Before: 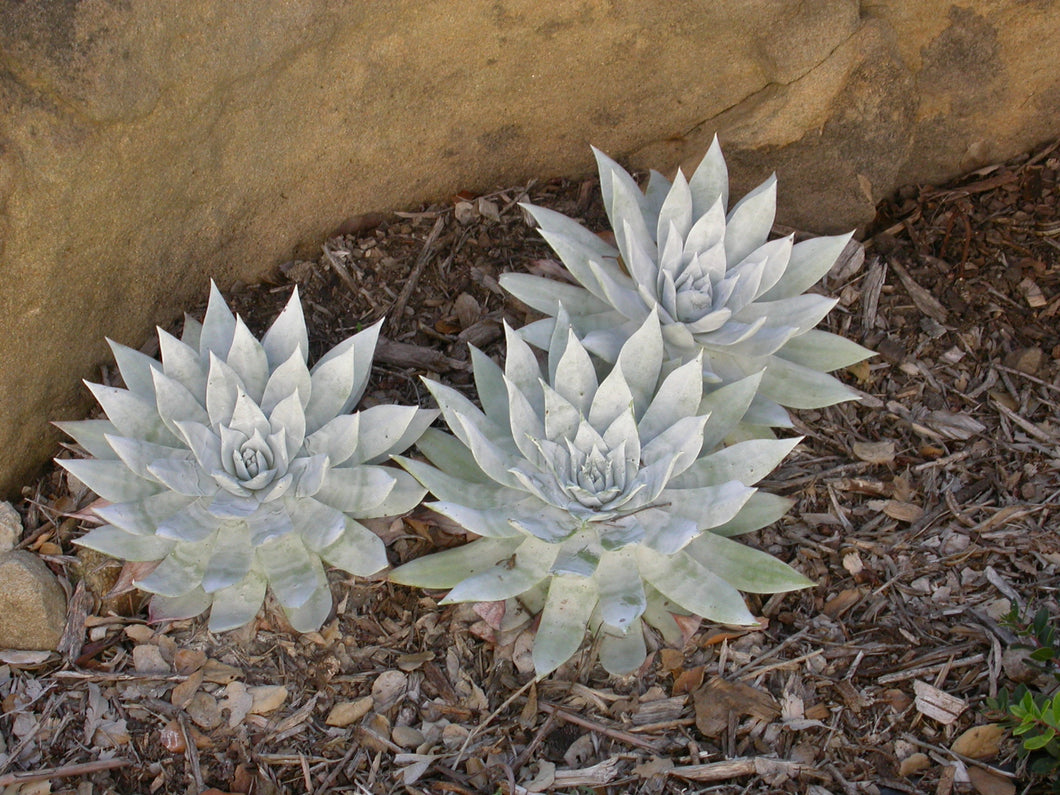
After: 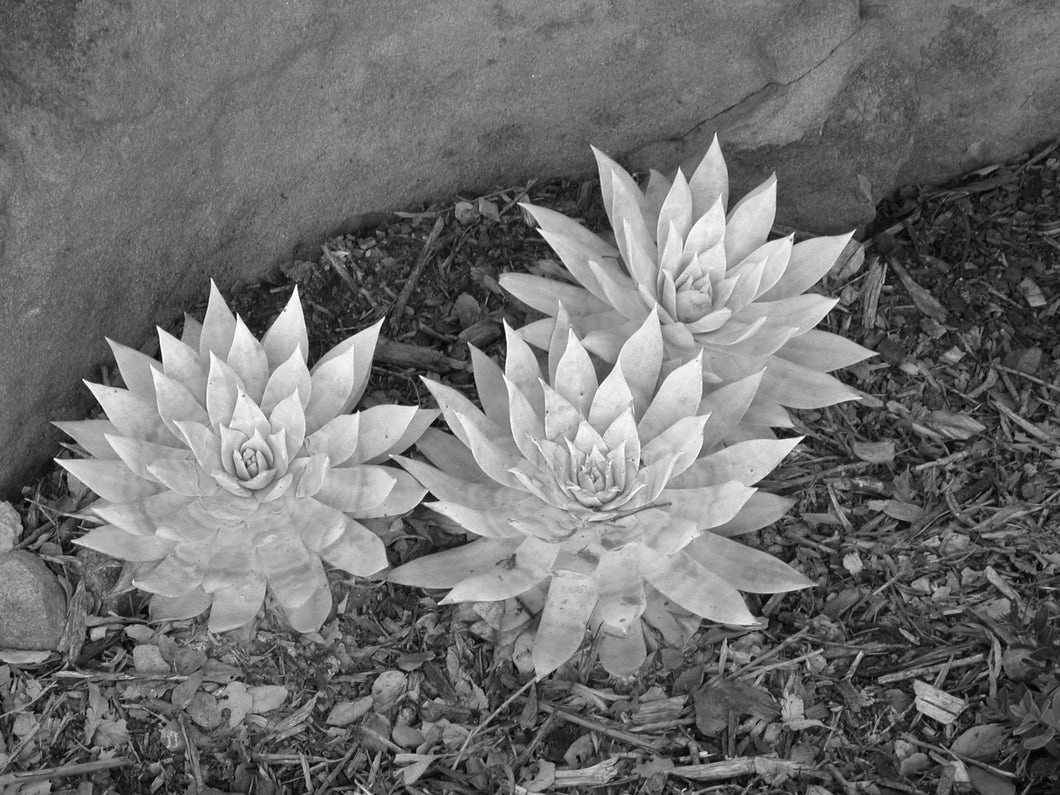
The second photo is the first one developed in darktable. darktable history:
color calibration: output gray [0.25, 0.35, 0.4, 0], x 0.37, y 0.382, temperature 4317.65 K
exposure: exposure 0.218 EV, compensate exposure bias true, compensate highlight preservation false
